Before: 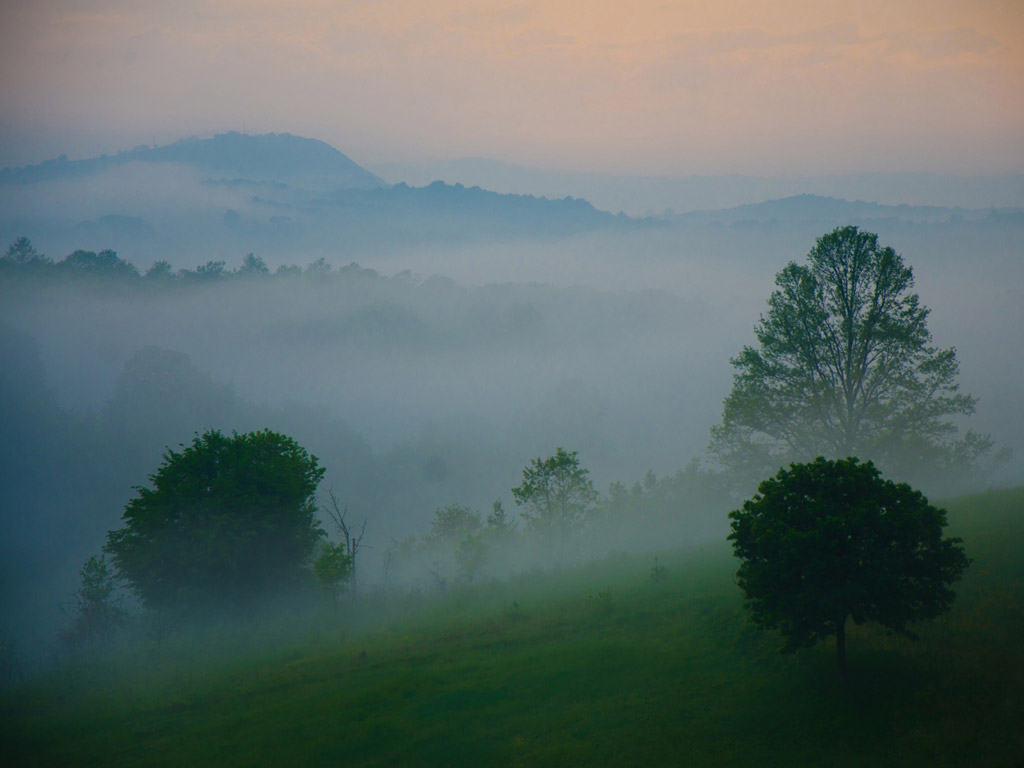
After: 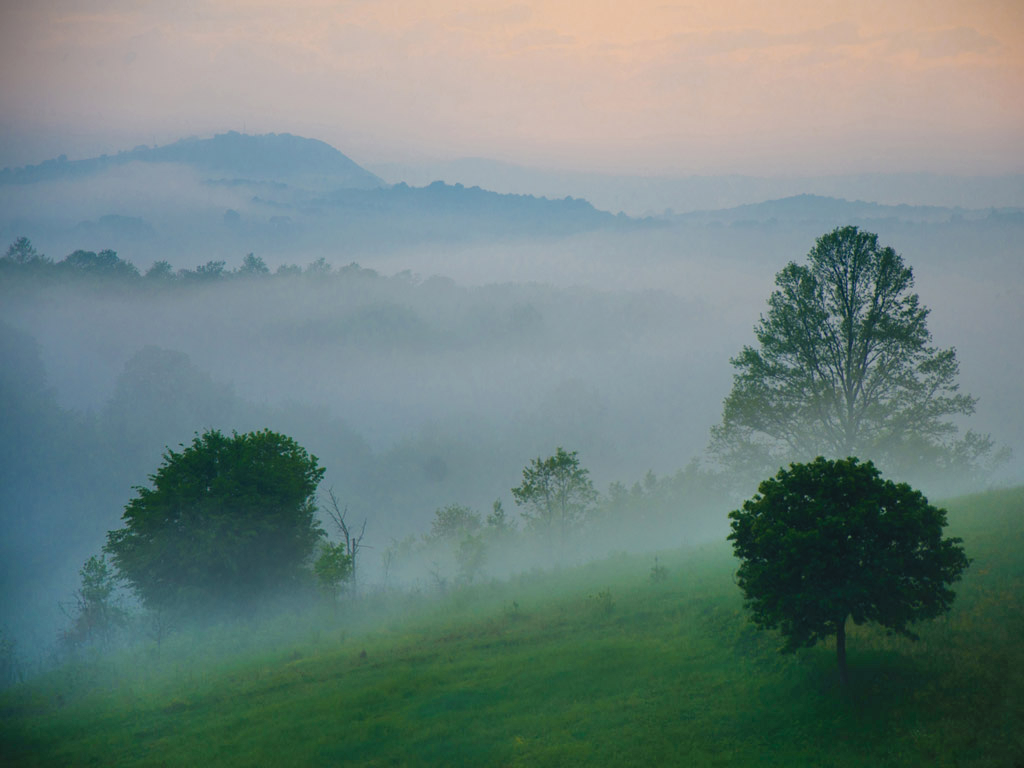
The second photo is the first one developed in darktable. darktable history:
shadows and highlights: radius 111.44, shadows 51.66, white point adjustment 9.02, highlights -3.28, soften with gaussian
